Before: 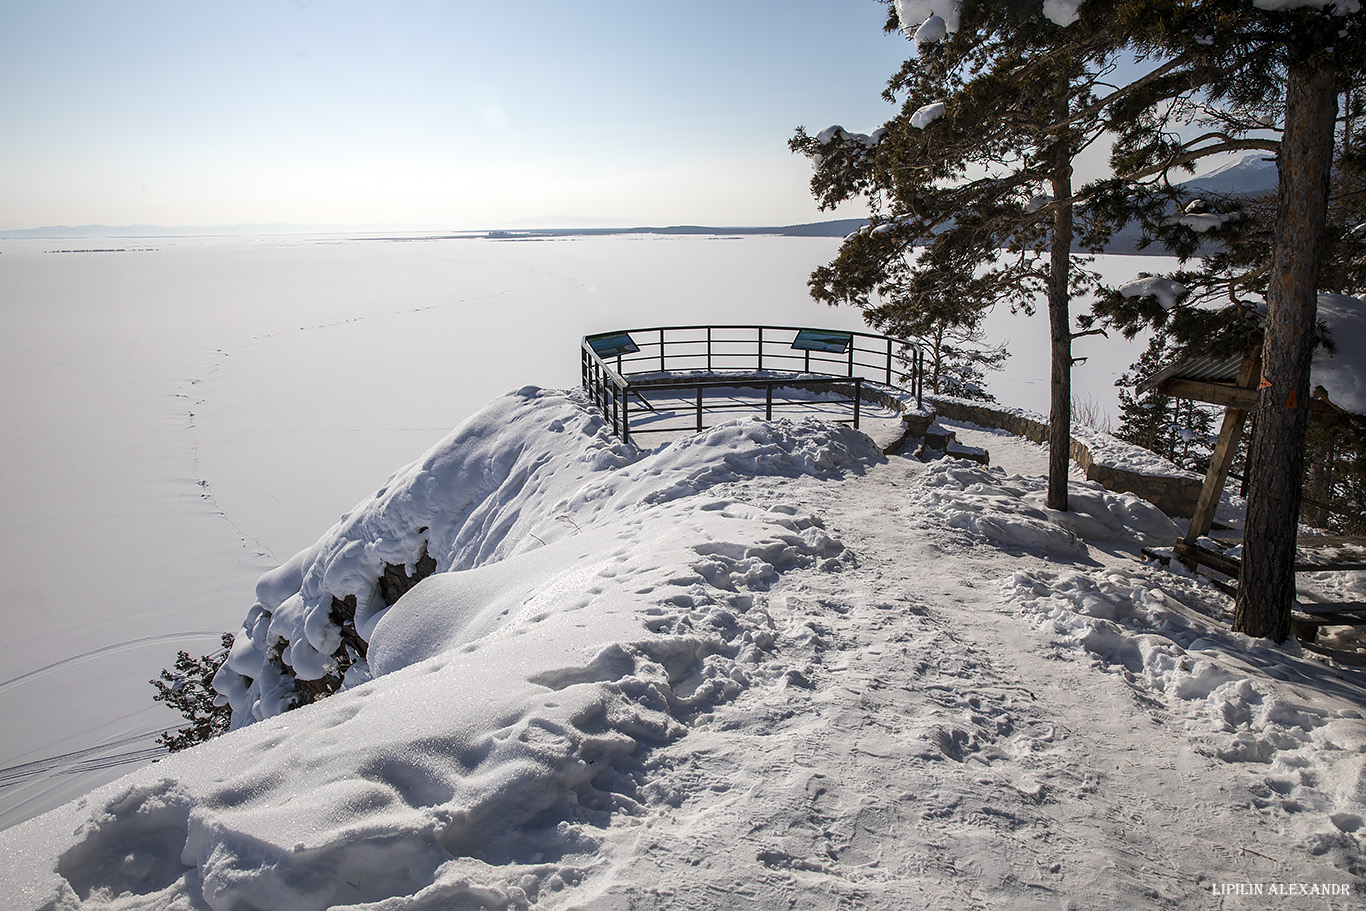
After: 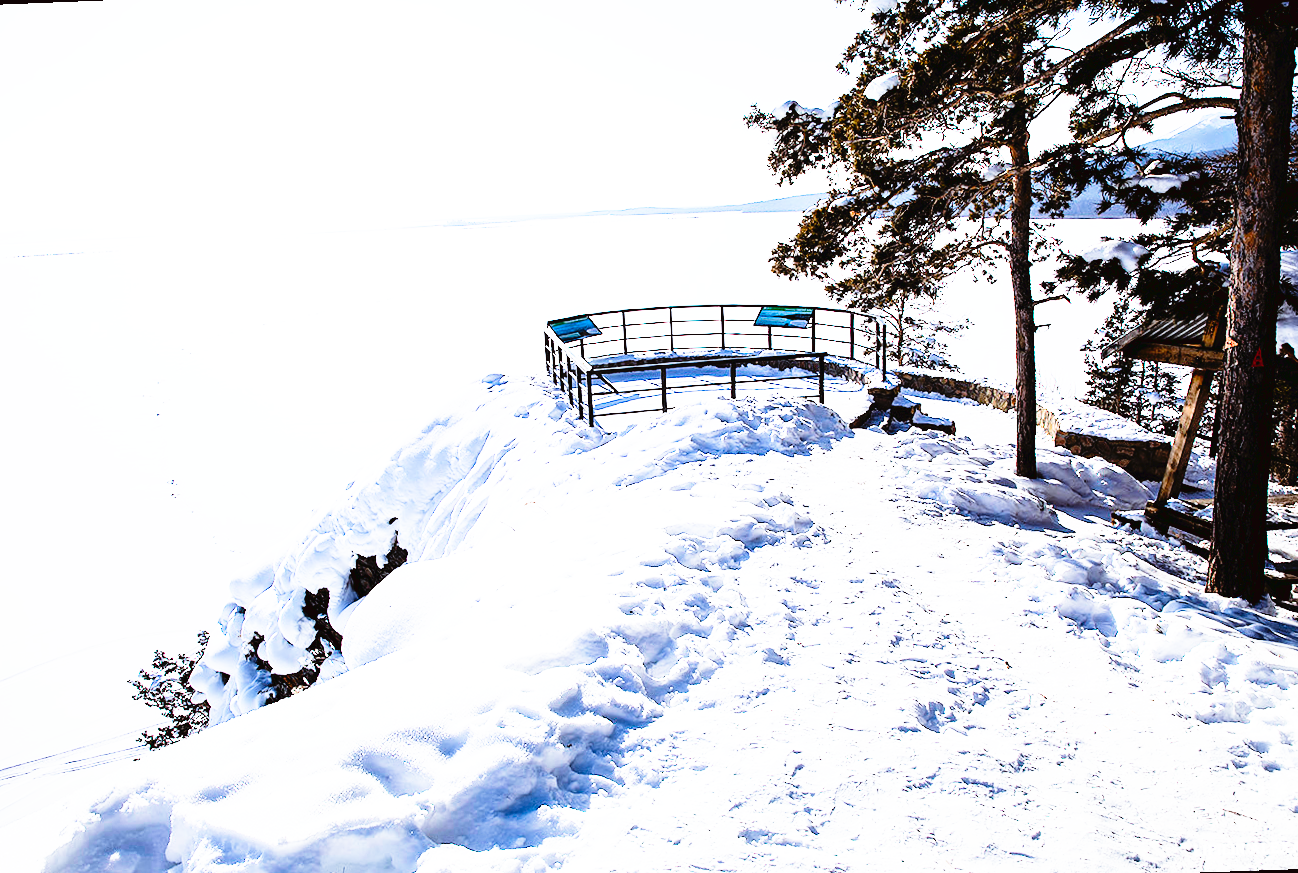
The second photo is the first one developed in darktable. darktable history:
tone curve: curves: ch0 [(0, 0) (0.003, 0.03) (0.011, 0.022) (0.025, 0.018) (0.044, 0.031) (0.069, 0.035) (0.1, 0.04) (0.136, 0.046) (0.177, 0.063) (0.224, 0.087) (0.277, 0.15) (0.335, 0.252) (0.399, 0.354) (0.468, 0.475) (0.543, 0.602) (0.623, 0.73) (0.709, 0.856) (0.801, 0.945) (0.898, 0.987) (1, 1)], preserve colors none
white balance: red 0.967, blue 1.049
color balance: lift [1, 1.015, 1.004, 0.985], gamma [1, 0.958, 0.971, 1.042], gain [1, 0.956, 0.977, 1.044]
exposure: black level correction 0, exposure 2 EV, compensate highlight preservation false
rotate and perspective: rotation -2.12°, lens shift (vertical) 0.009, lens shift (horizontal) -0.008, automatic cropping original format, crop left 0.036, crop right 0.964, crop top 0.05, crop bottom 0.959
filmic rgb: black relative exposure -5 EV, hardness 2.88, contrast 1.3, highlights saturation mix -30%
